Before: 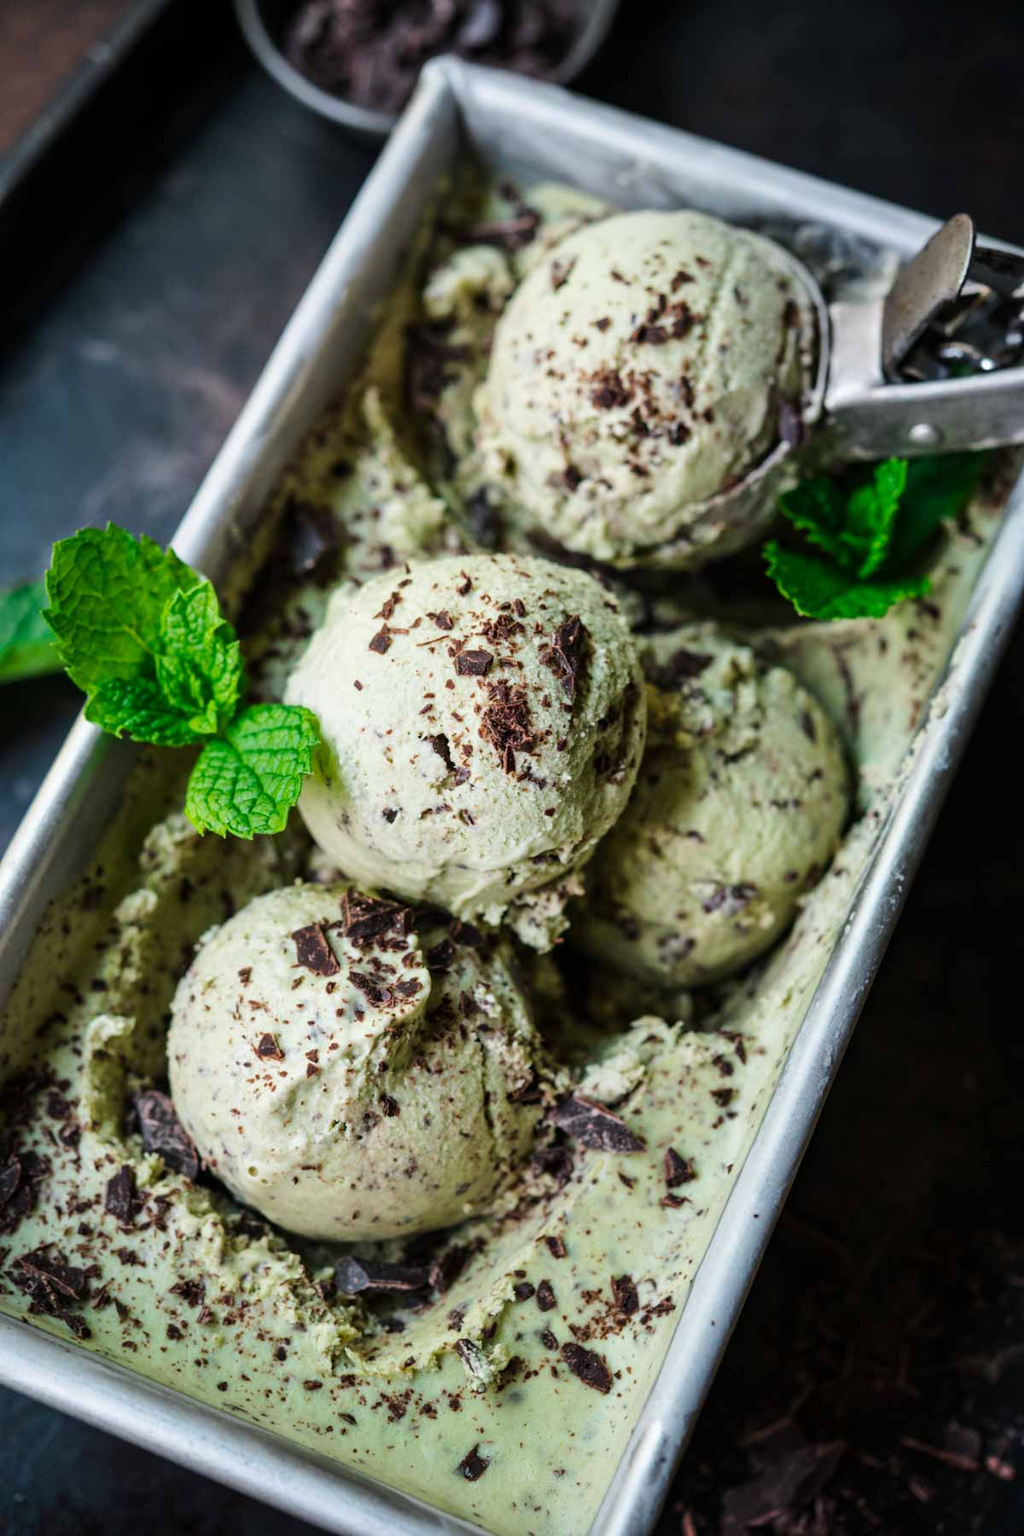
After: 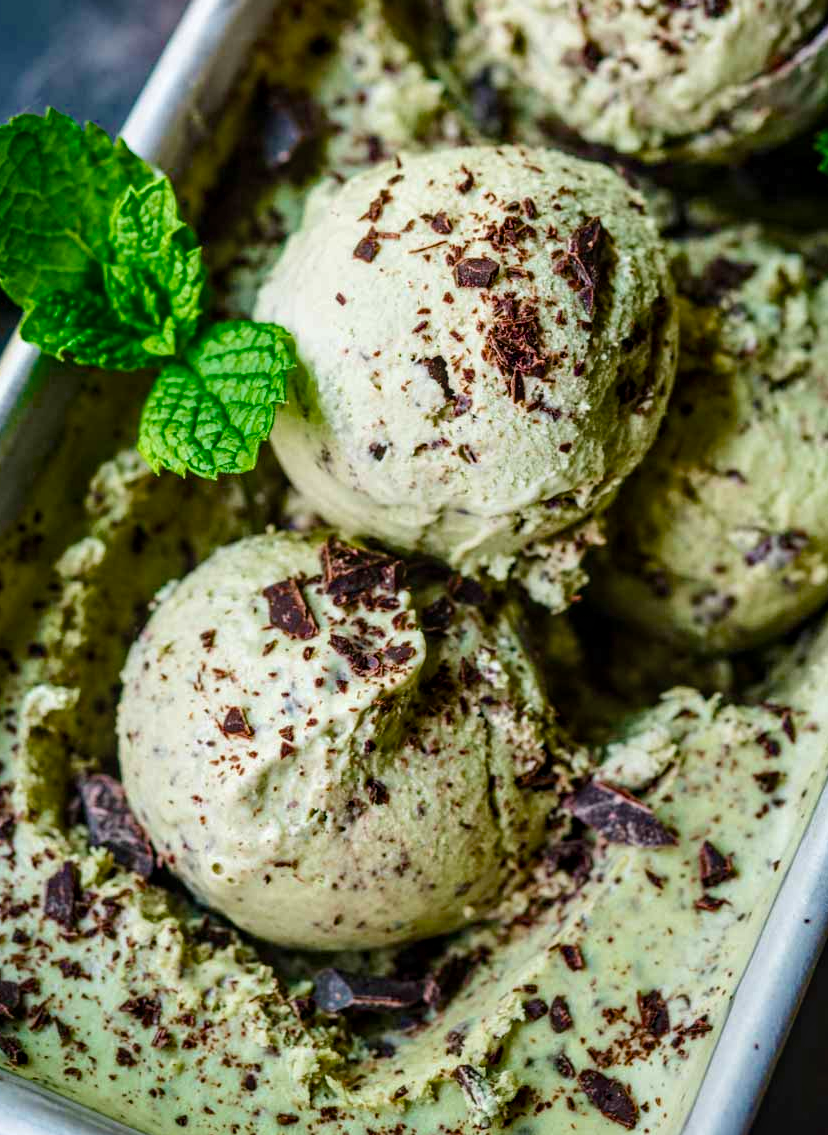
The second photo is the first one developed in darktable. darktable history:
local contrast: on, module defaults
crop: left 6.619%, top 28.014%, right 24.298%, bottom 8.888%
velvia: on, module defaults
color balance rgb: perceptual saturation grading › global saturation 20%, perceptual saturation grading › highlights -25.838%, perceptual saturation grading › shadows 24.258%, saturation formula JzAzBz (2021)
